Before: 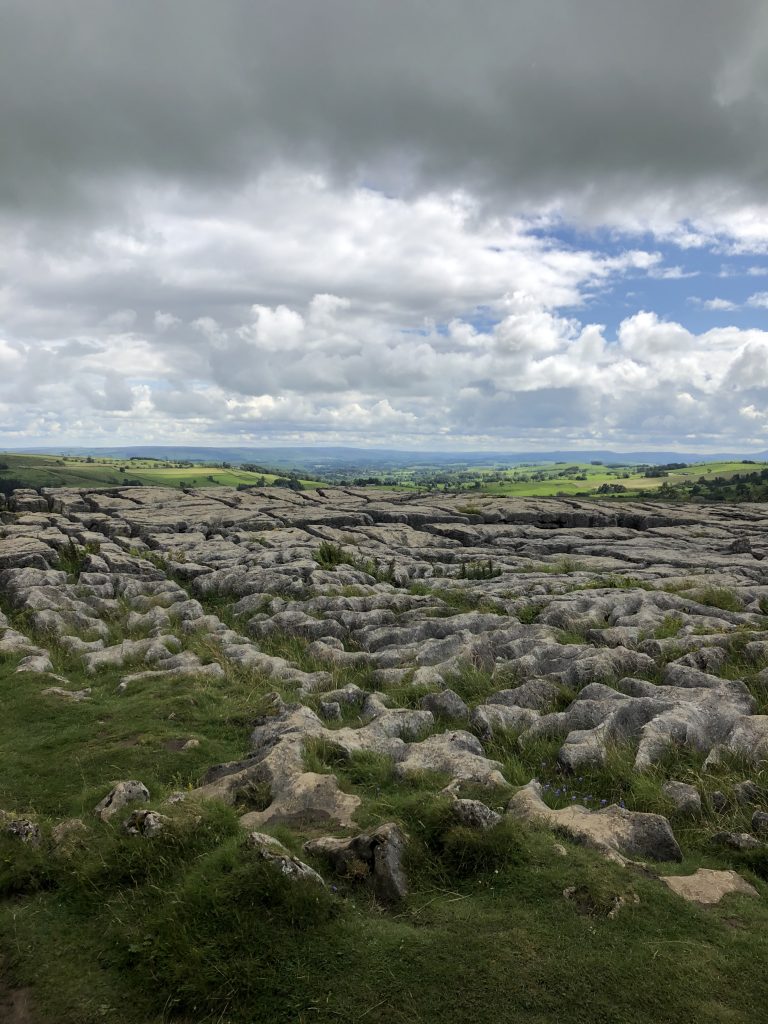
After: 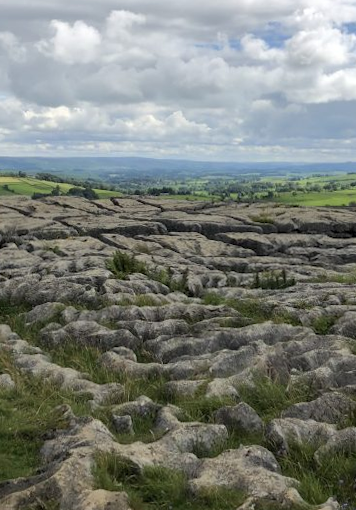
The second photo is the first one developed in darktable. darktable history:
crop: left 25%, top 25%, right 25%, bottom 25%
rotate and perspective: rotation 0.215°, lens shift (vertical) -0.139, crop left 0.069, crop right 0.939, crop top 0.002, crop bottom 0.996
